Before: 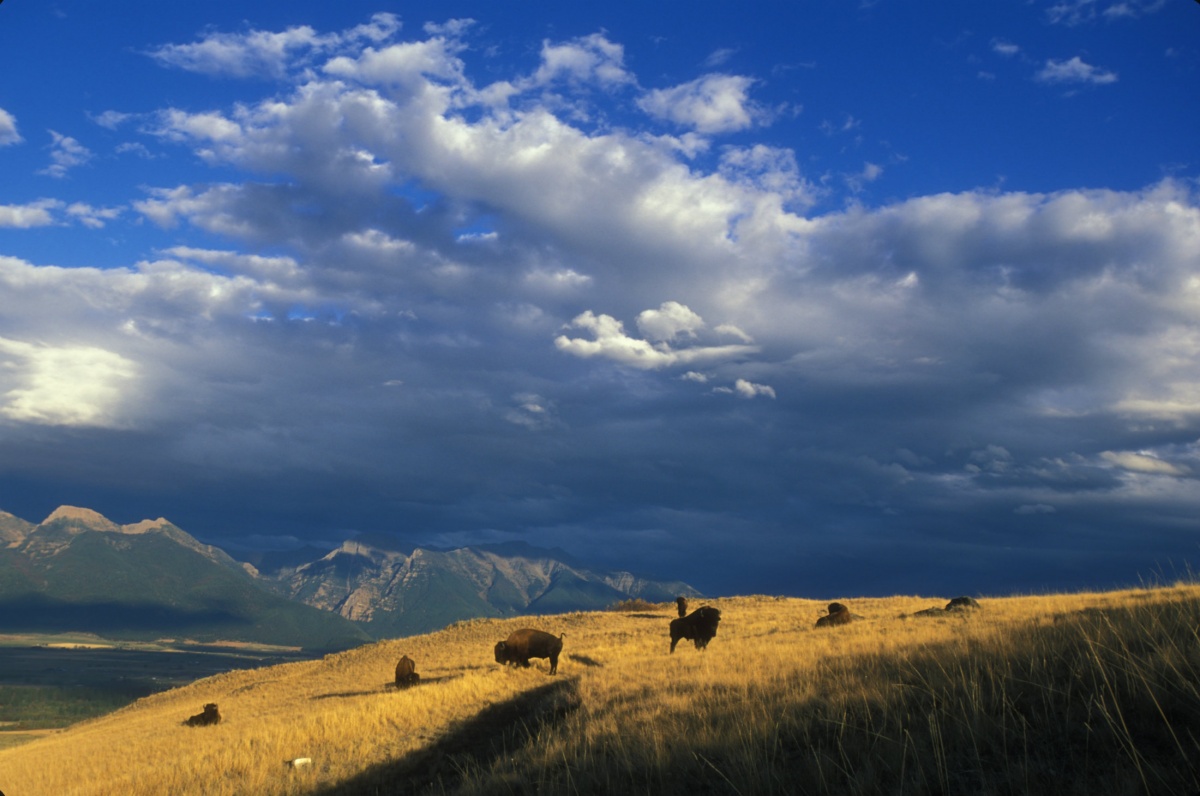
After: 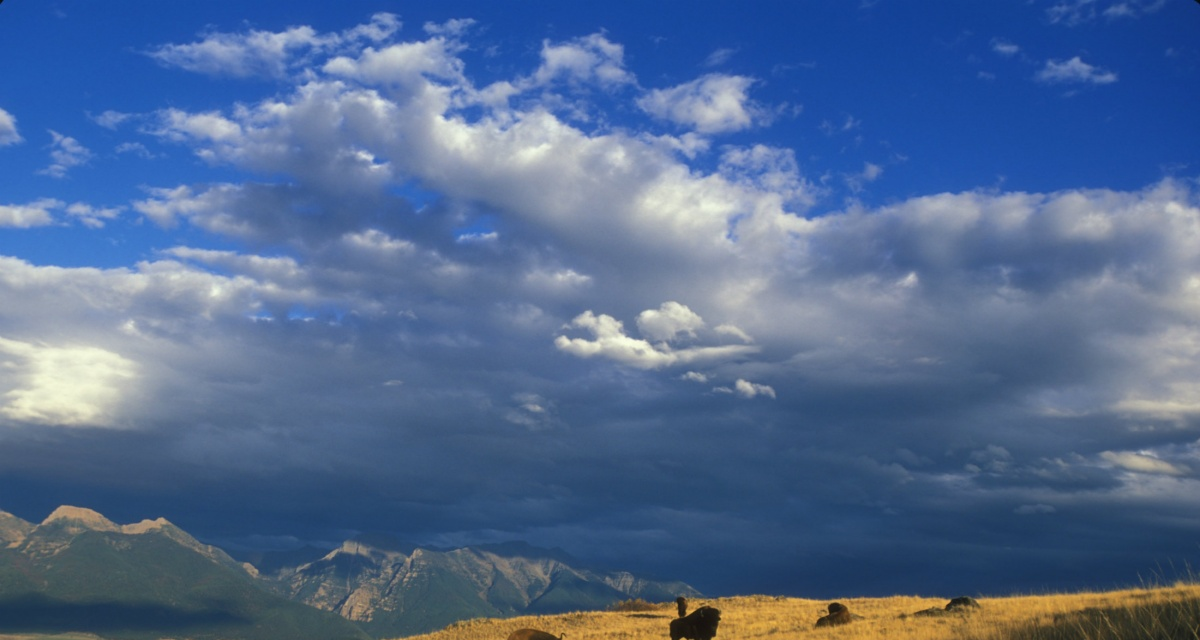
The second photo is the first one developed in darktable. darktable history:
shadows and highlights: shadows 20.63, highlights -20.29, soften with gaussian
crop: bottom 19.543%
